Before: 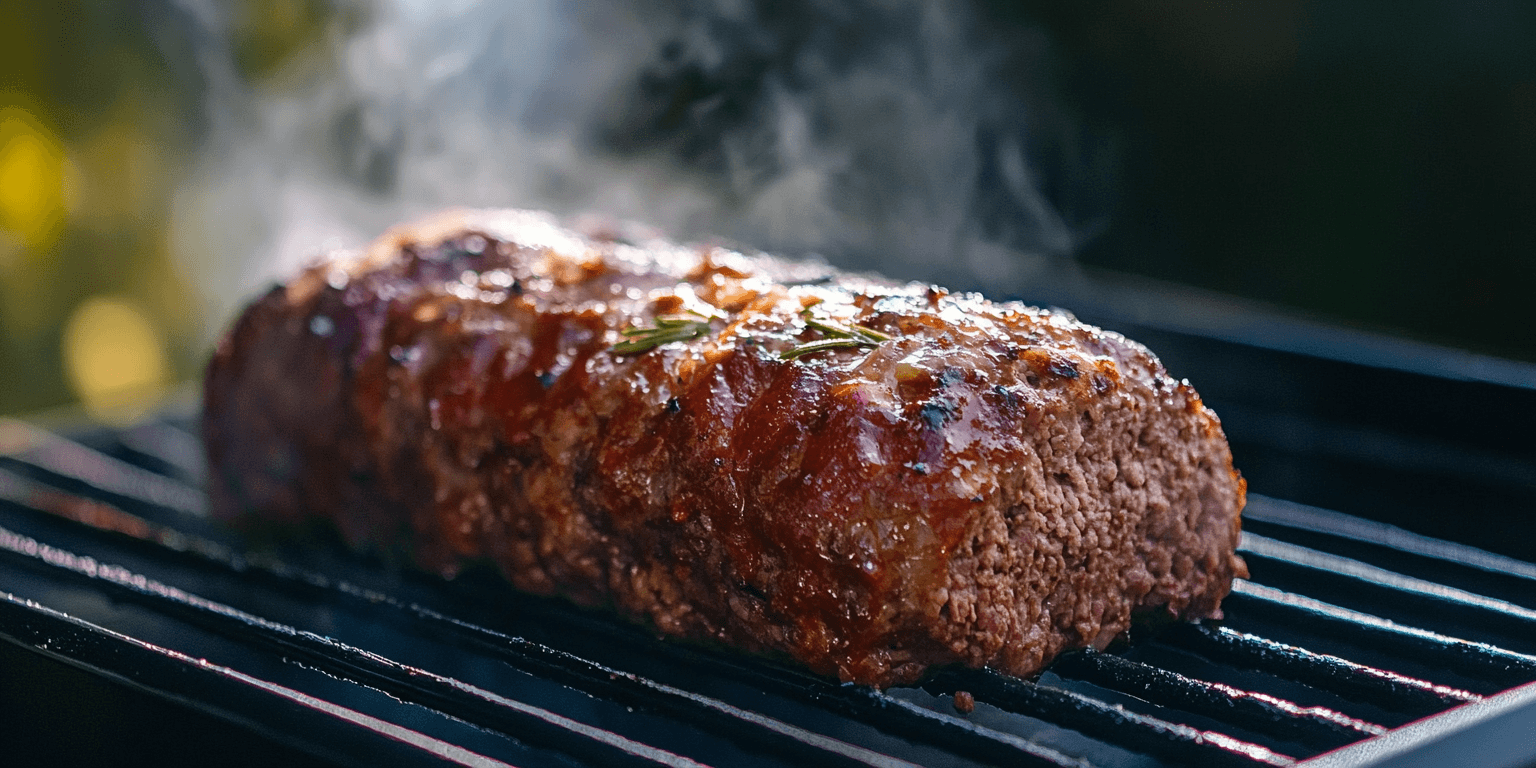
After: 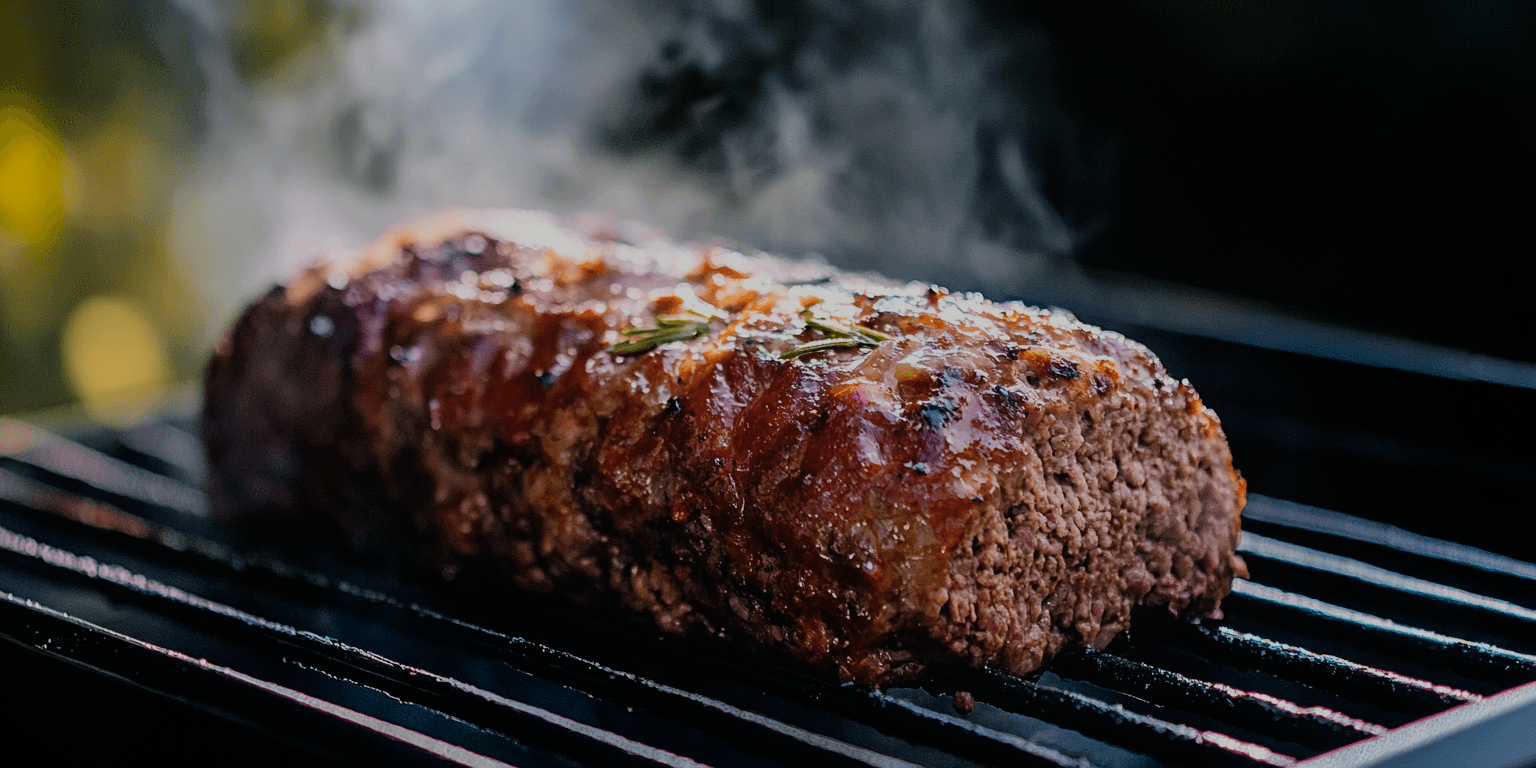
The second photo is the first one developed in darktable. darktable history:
local contrast: mode bilateral grid, contrast 100, coarseness 100, detail 91%, midtone range 0.2
filmic rgb: black relative exposure -6.15 EV, white relative exposure 6.96 EV, hardness 2.23, color science v6 (2022)
